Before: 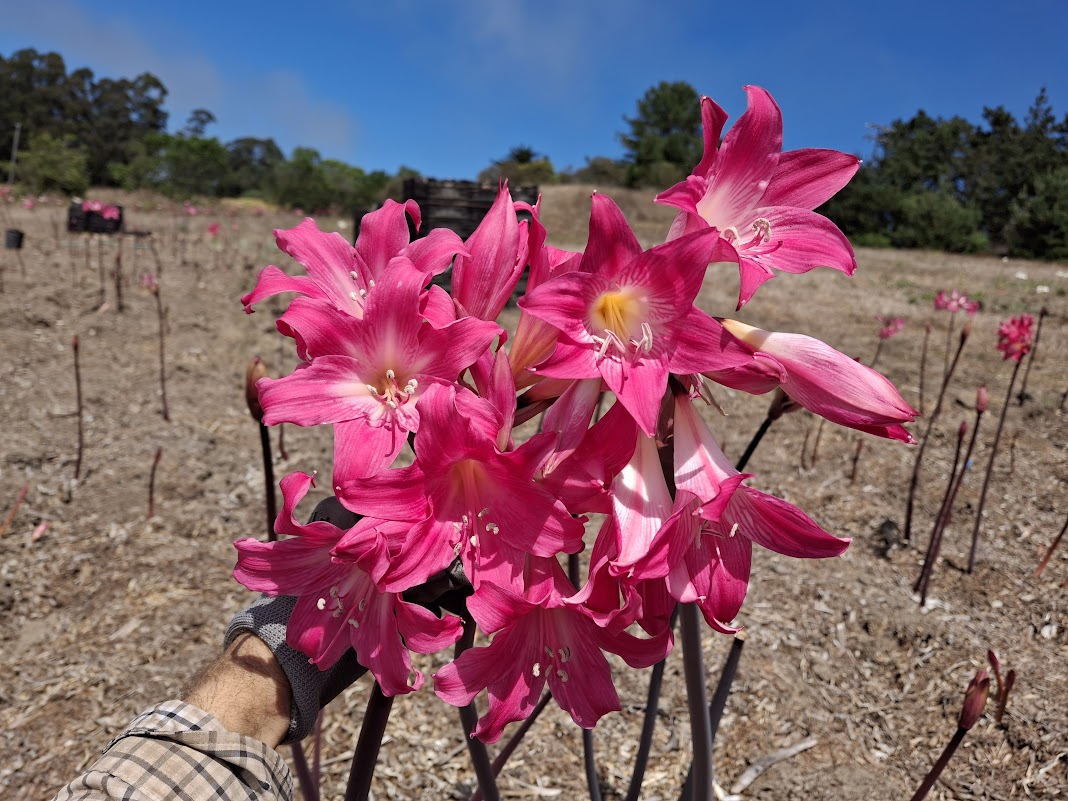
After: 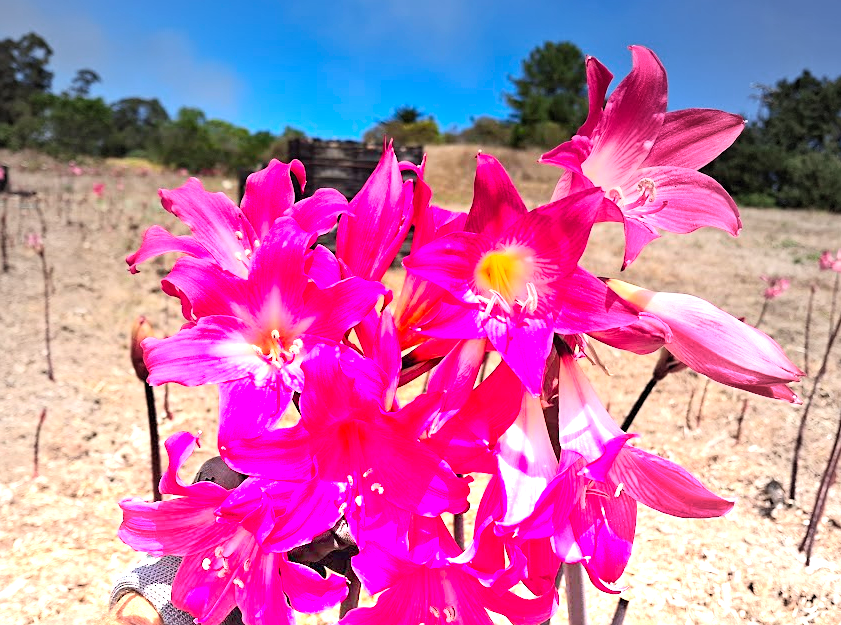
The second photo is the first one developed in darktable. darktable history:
crop and rotate: left 10.77%, top 5.1%, right 10.41%, bottom 16.76%
graduated density: density -3.9 EV
vignetting: fall-off start 18.21%, fall-off radius 137.95%, brightness -0.207, center (-0.078, 0.066), width/height ratio 0.62, shape 0.59
contrast brightness saturation: contrast 0.2, brightness 0.16, saturation 0.22
color balance rgb: perceptual saturation grading › global saturation 25%, global vibrance 20%
sharpen: amount 0.2
